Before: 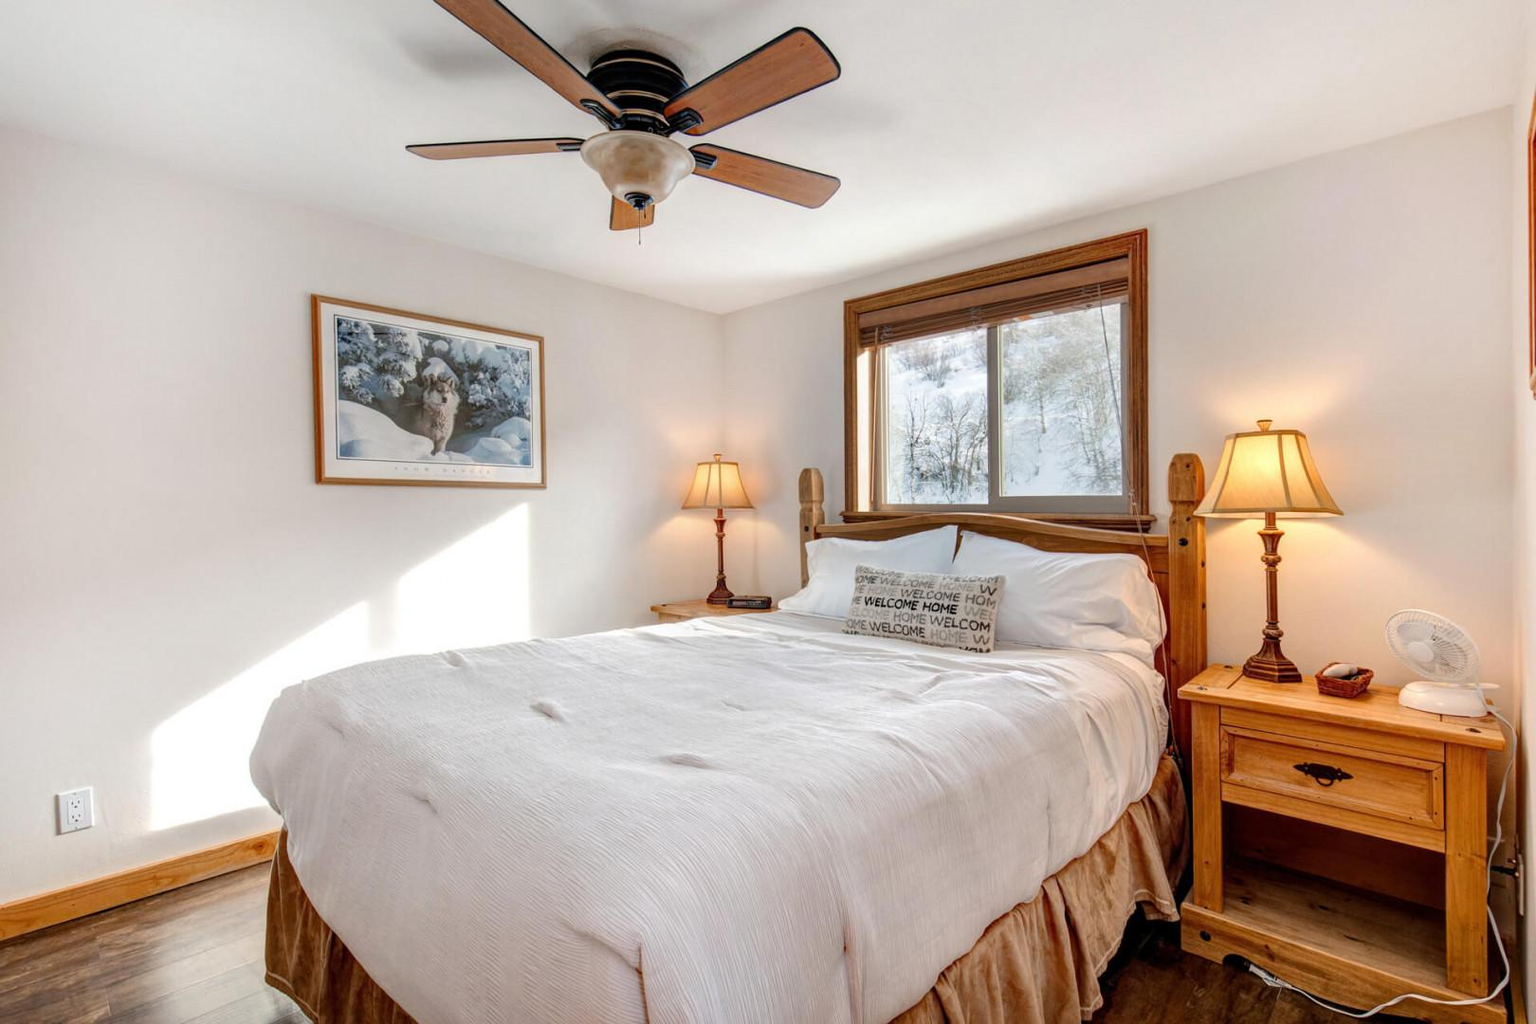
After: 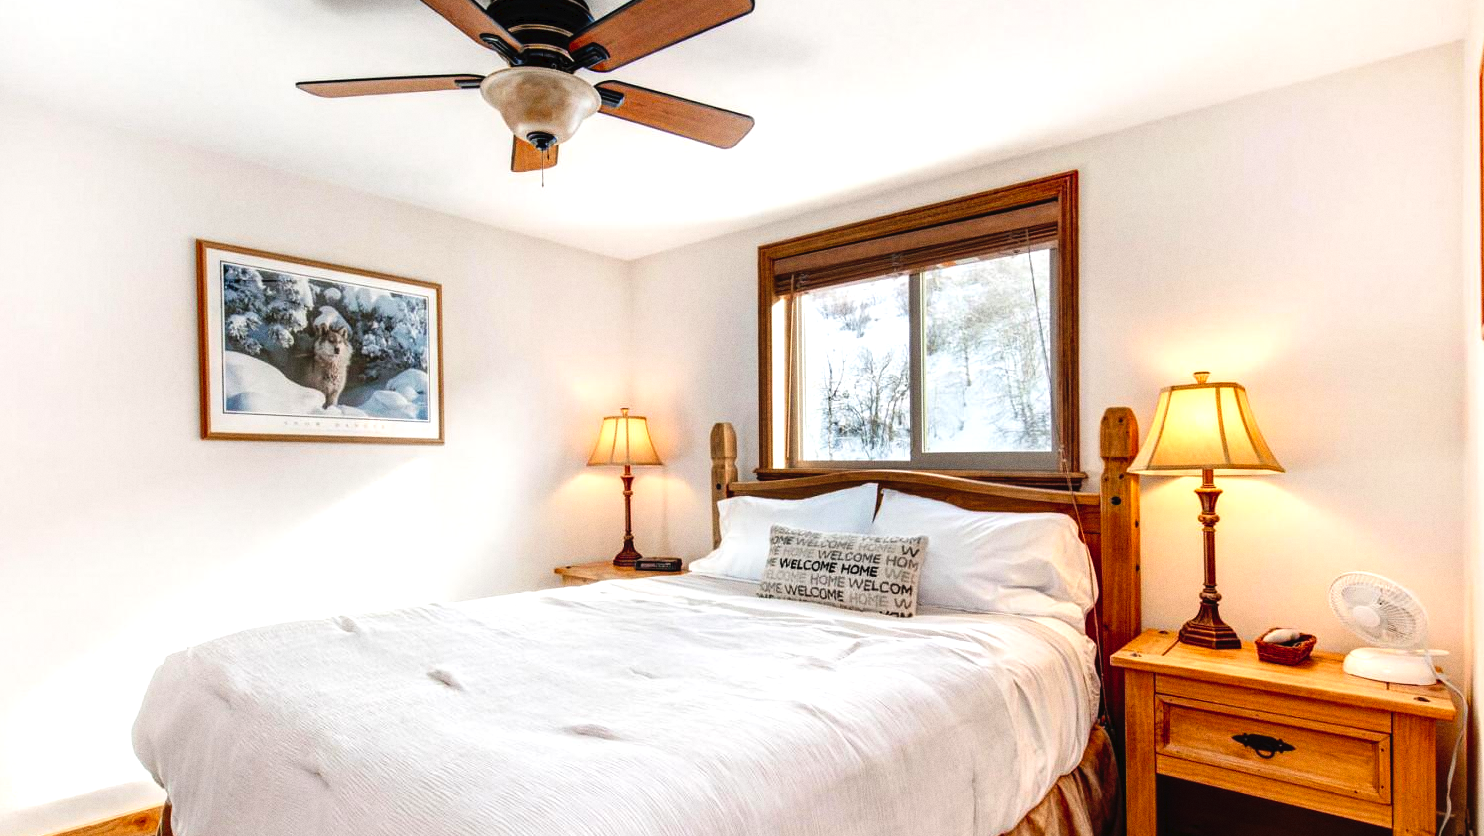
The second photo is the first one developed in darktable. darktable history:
grain: coarseness 0.47 ISO
tone curve: curves: ch0 [(0, 0) (0.003, 0.023) (0.011, 0.024) (0.025, 0.028) (0.044, 0.035) (0.069, 0.043) (0.1, 0.052) (0.136, 0.063) (0.177, 0.094) (0.224, 0.145) (0.277, 0.209) (0.335, 0.281) (0.399, 0.364) (0.468, 0.453) (0.543, 0.553) (0.623, 0.66) (0.709, 0.767) (0.801, 0.88) (0.898, 0.968) (1, 1)], preserve colors none
crop: left 8.155%, top 6.611%, bottom 15.385%
levels: levels [0, 0.476, 0.951]
